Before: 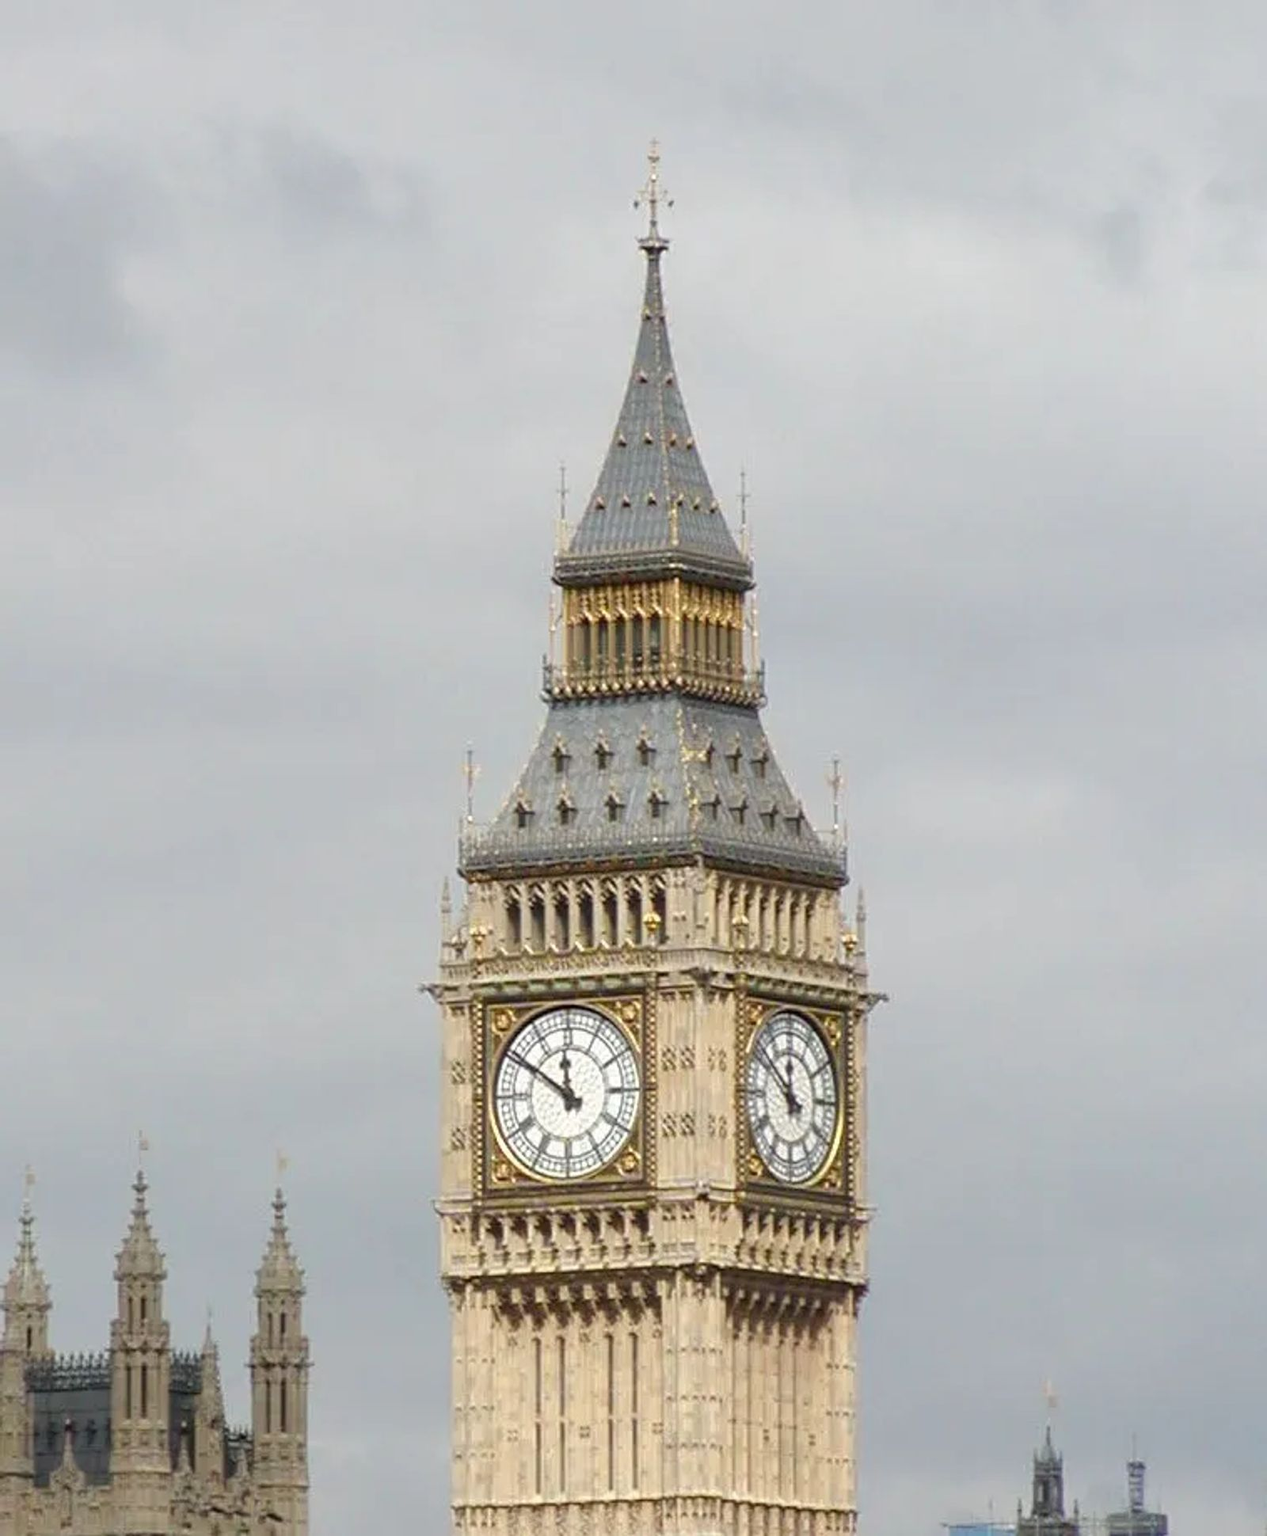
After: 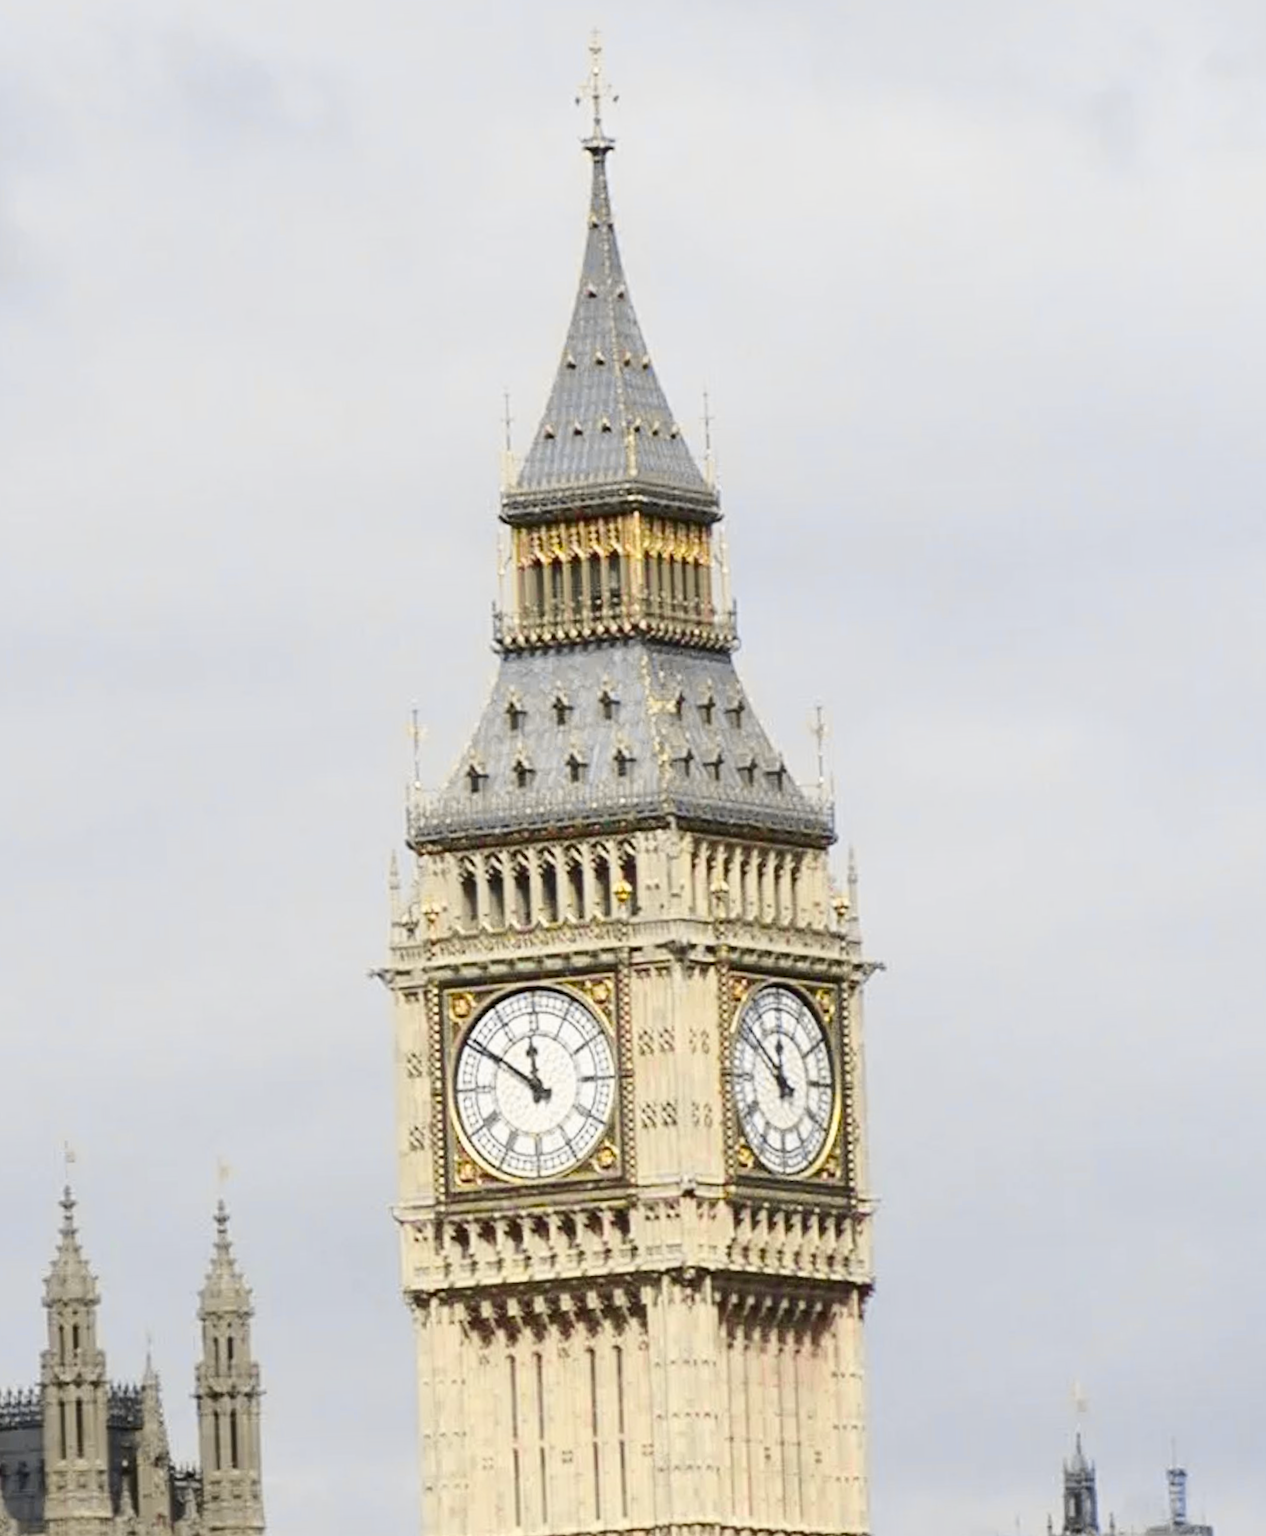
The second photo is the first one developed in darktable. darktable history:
crop and rotate: angle 1.96°, left 5.673%, top 5.673%
tone curve: curves: ch0 [(0, 0.023) (0.103, 0.087) (0.277, 0.28) (0.46, 0.554) (0.569, 0.68) (0.735, 0.843) (0.994, 0.984)]; ch1 [(0, 0) (0.324, 0.285) (0.456, 0.438) (0.488, 0.497) (0.512, 0.503) (0.535, 0.535) (0.599, 0.606) (0.715, 0.738) (1, 1)]; ch2 [(0, 0) (0.369, 0.388) (0.449, 0.431) (0.478, 0.471) (0.502, 0.503) (0.55, 0.553) (0.603, 0.602) (0.656, 0.713) (1, 1)], color space Lab, independent channels, preserve colors none
